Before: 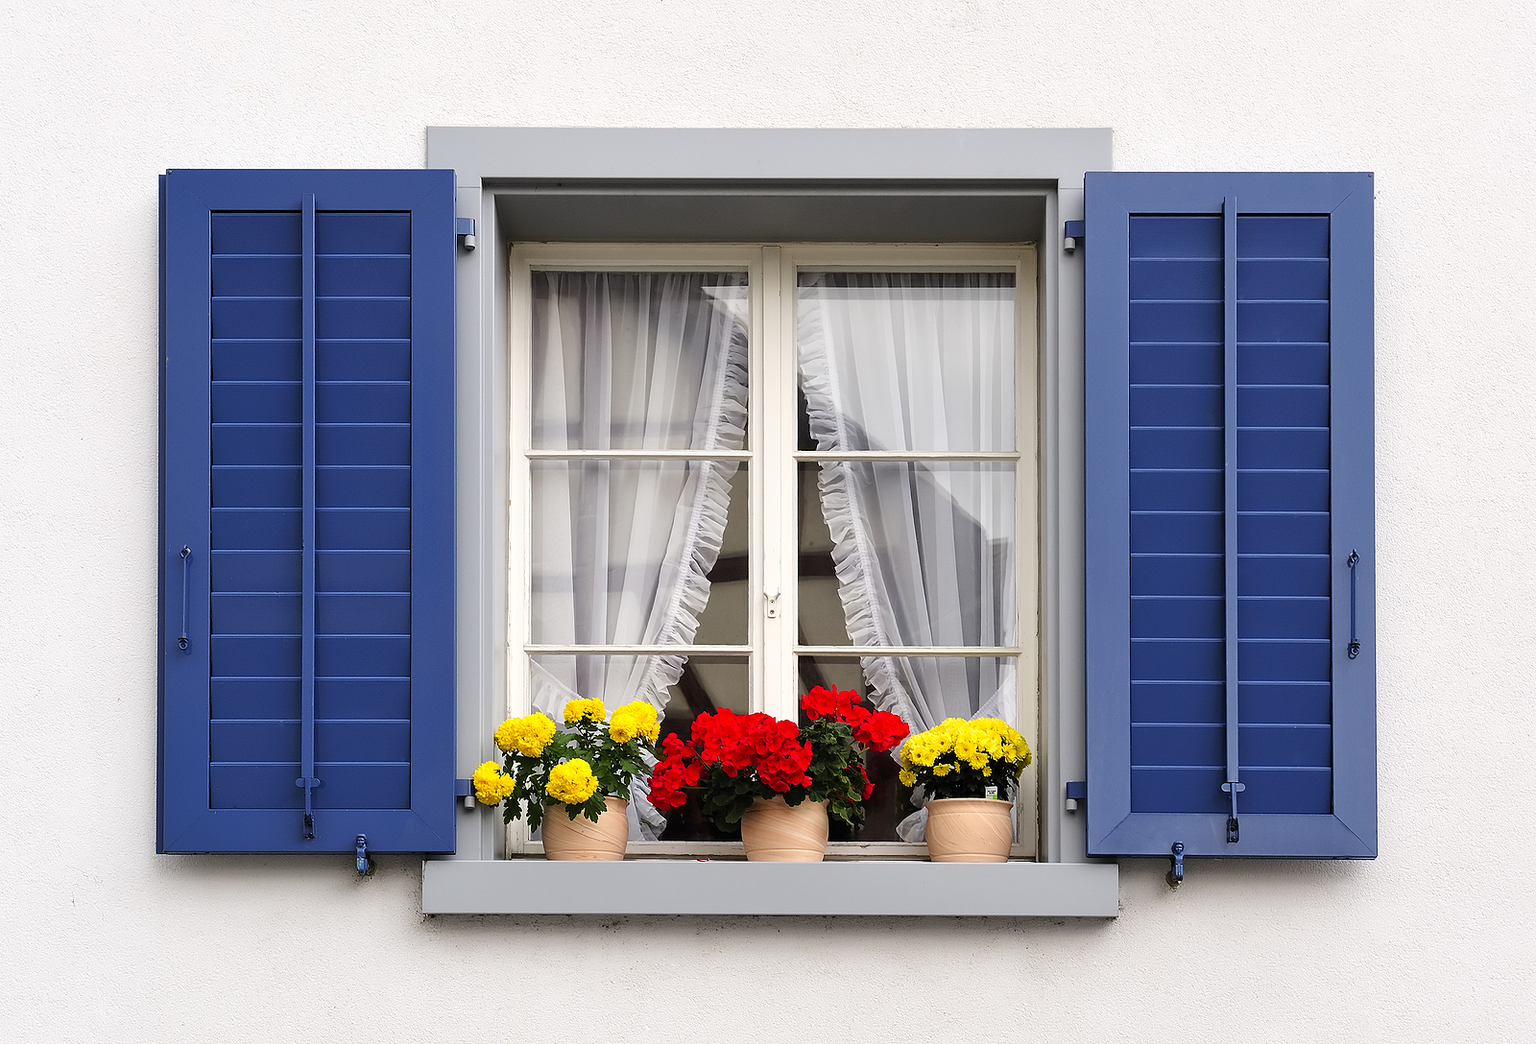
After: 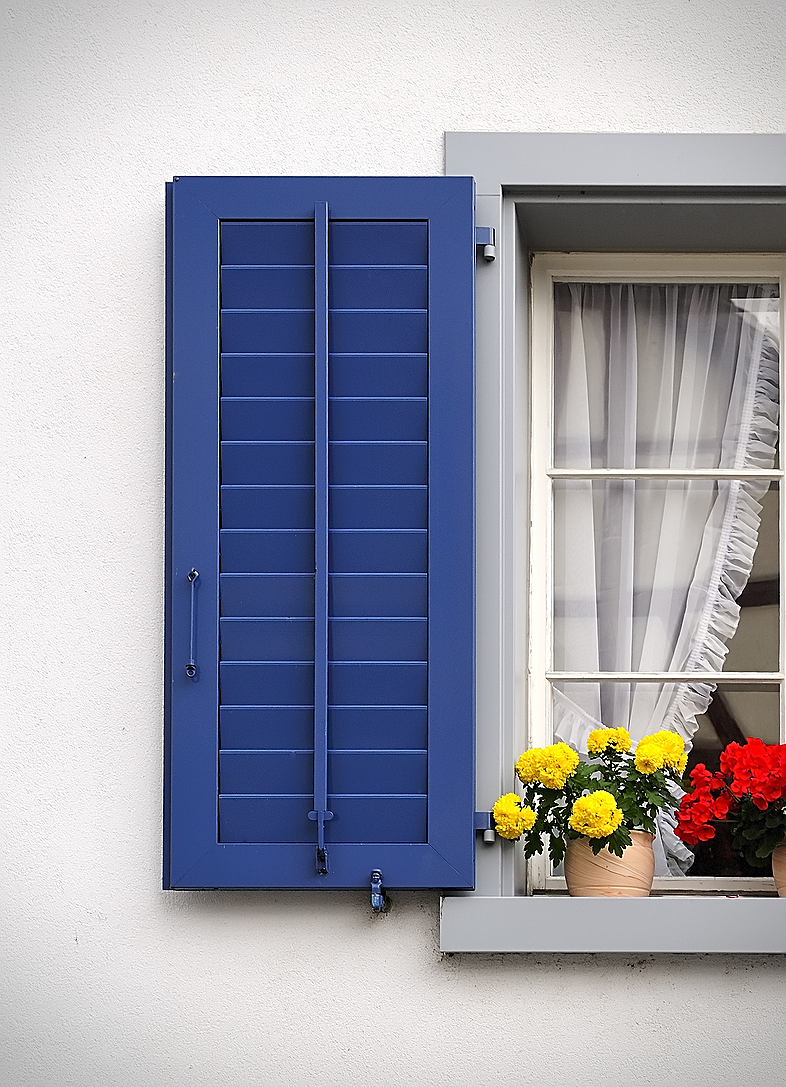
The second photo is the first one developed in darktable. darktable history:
vignetting: dithering 8-bit output, unbound false
sharpen: on, module defaults
crop and rotate: left 0%, top 0%, right 50.845%
